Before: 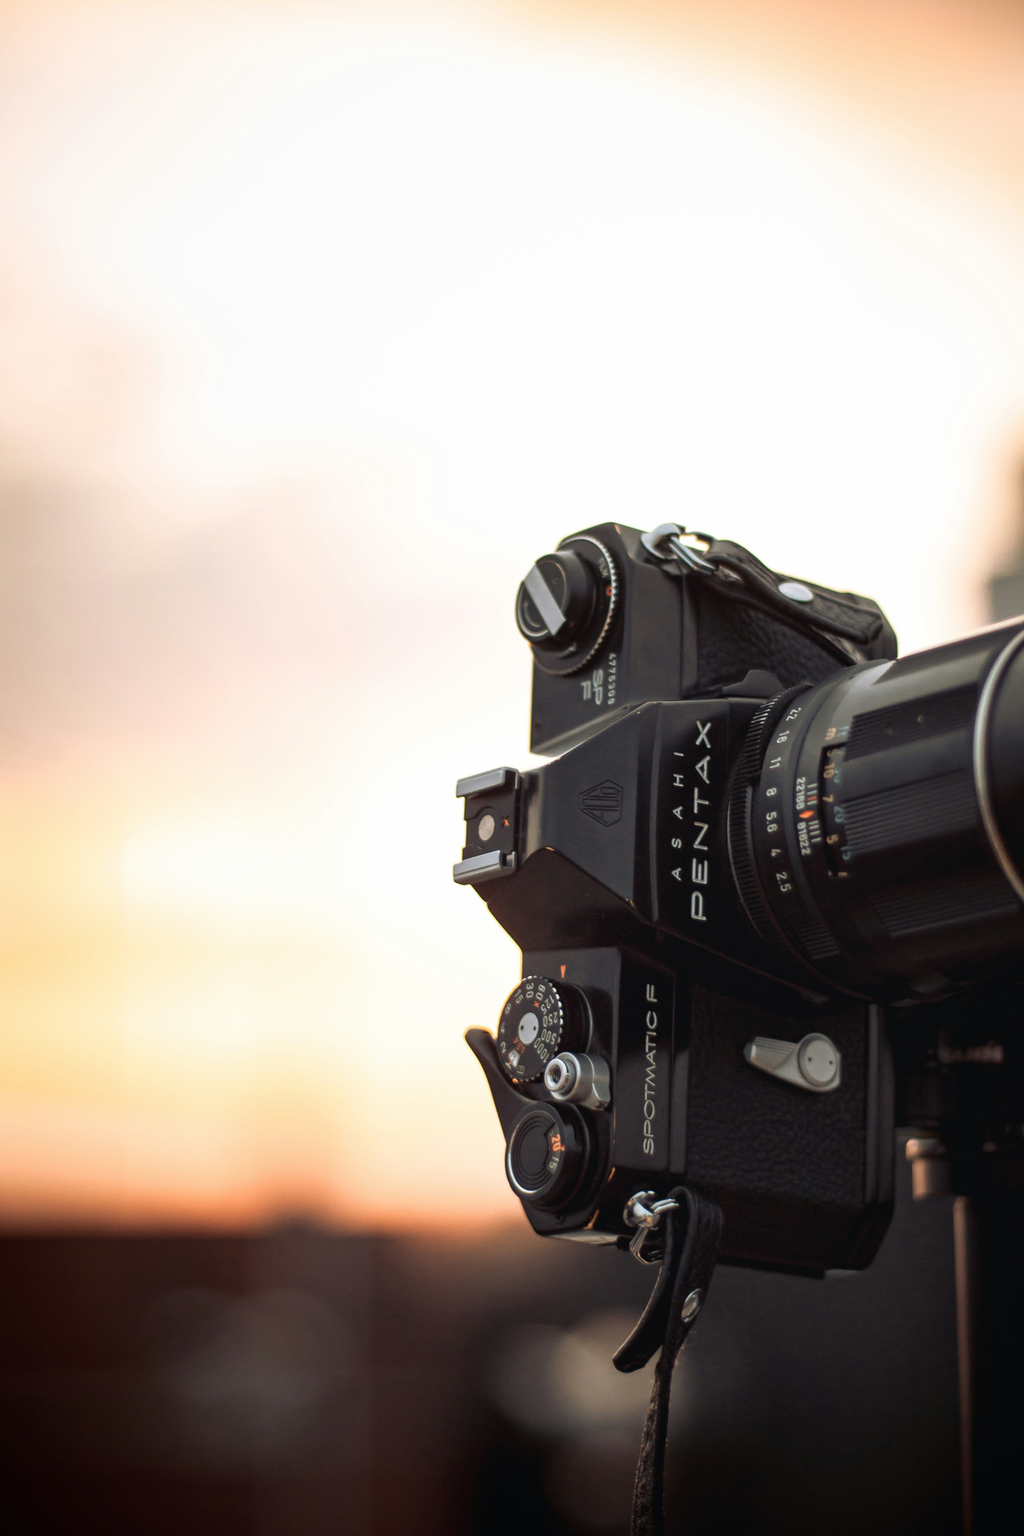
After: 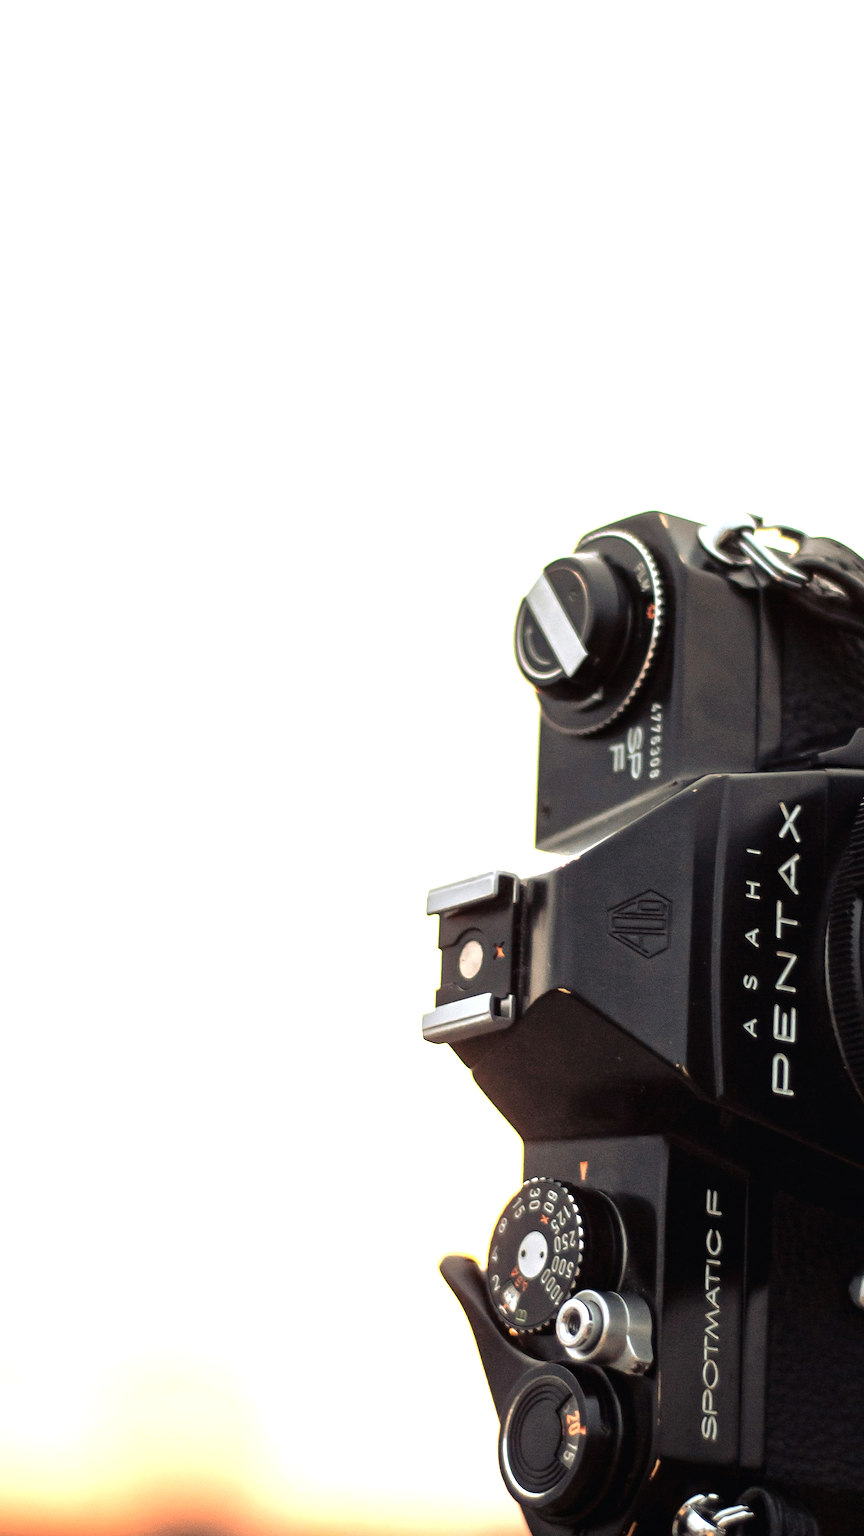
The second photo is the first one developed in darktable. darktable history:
tone equalizer: -8 EV -1.09 EV, -7 EV -0.982 EV, -6 EV -0.828 EV, -5 EV -0.575 EV, -3 EV 0.589 EV, -2 EV 0.87 EV, -1 EV 0.987 EV, +0 EV 1.08 EV
crop: left 16.255%, top 11.425%, right 26.284%, bottom 20.563%
